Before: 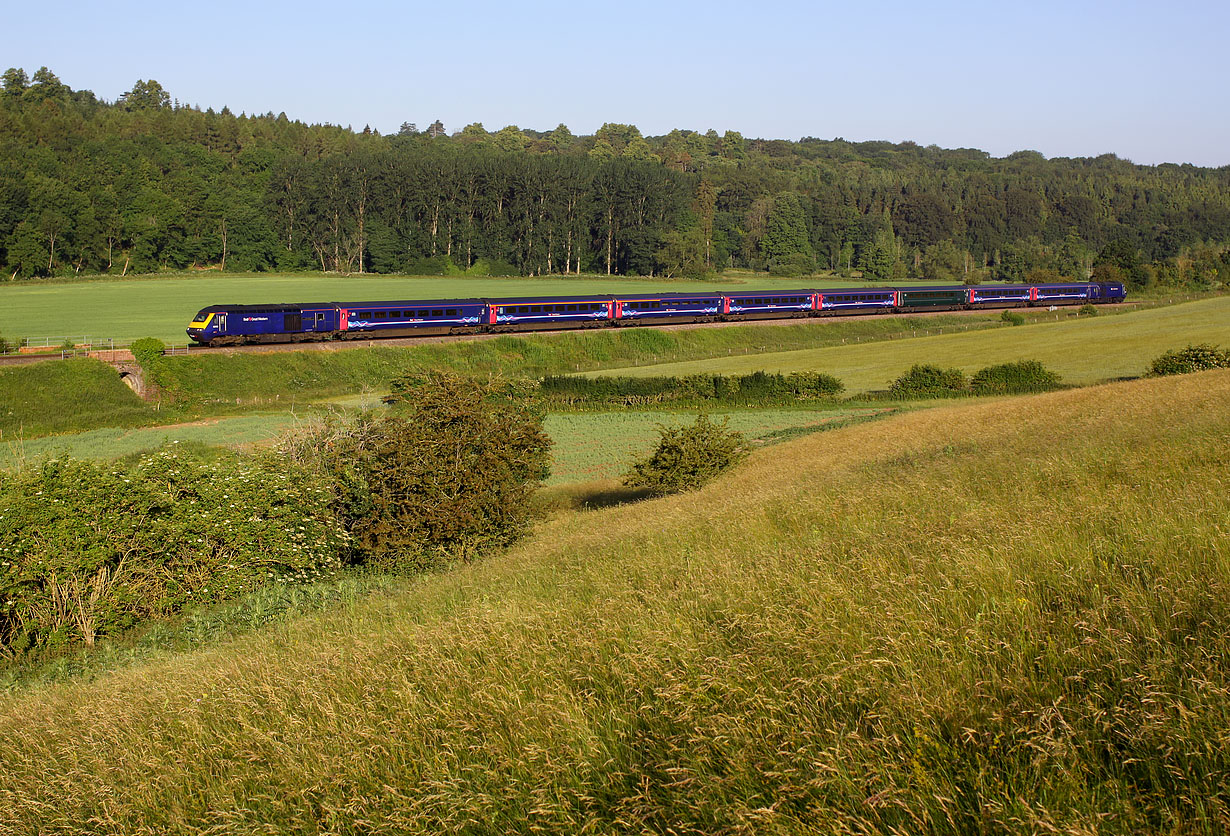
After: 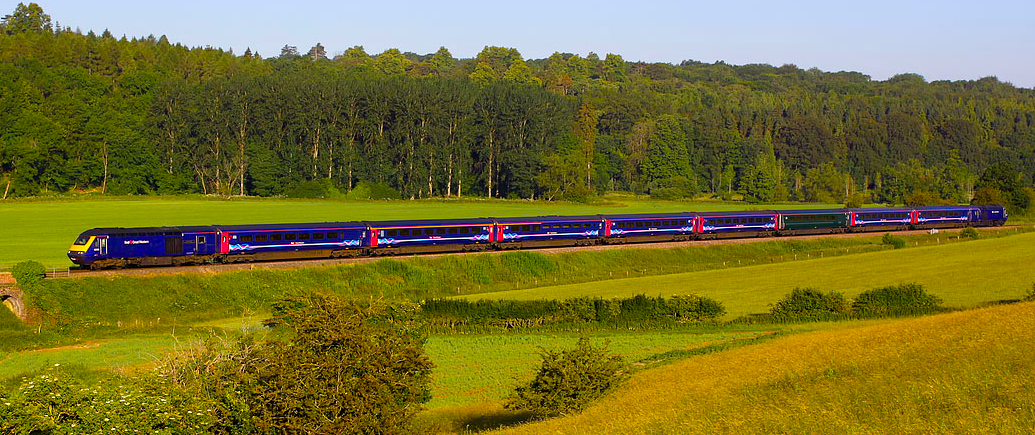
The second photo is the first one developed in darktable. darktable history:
exposure: compensate exposure bias true, compensate highlight preservation false
crop and rotate: left 9.696%, top 9.41%, right 6.149%, bottom 38.443%
color balance rgb: power › hue 74.97°, highlights gain › chroma 1.018%, highlights gain › hue 70.77°, linear chroma grading › global chroma 15.565%, perceptual saturation grading › global saturation 25.258%, global vibrance 20%
